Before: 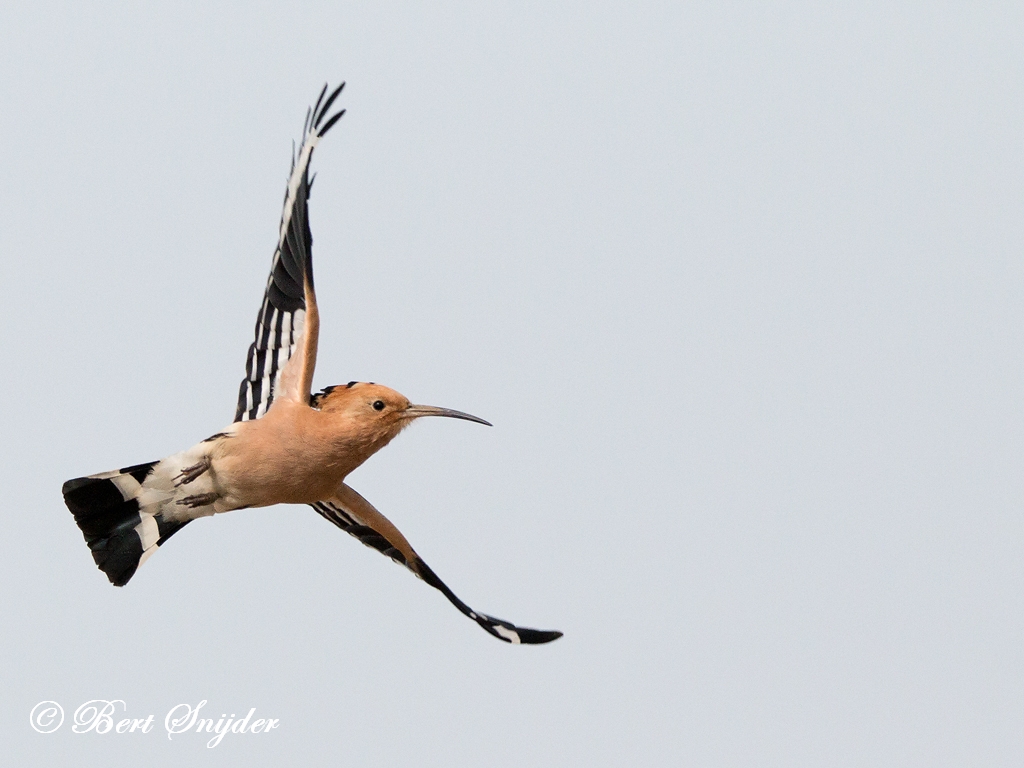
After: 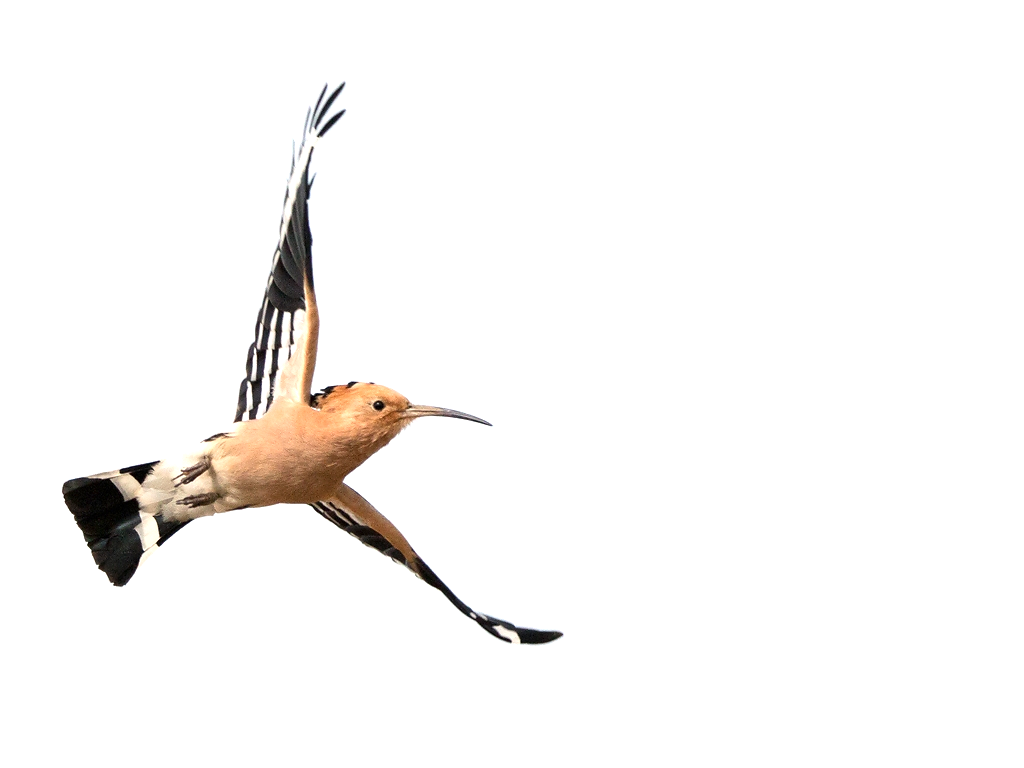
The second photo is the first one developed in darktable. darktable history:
exposure: exposure 0.773 EV, compensate highlight preservation false
